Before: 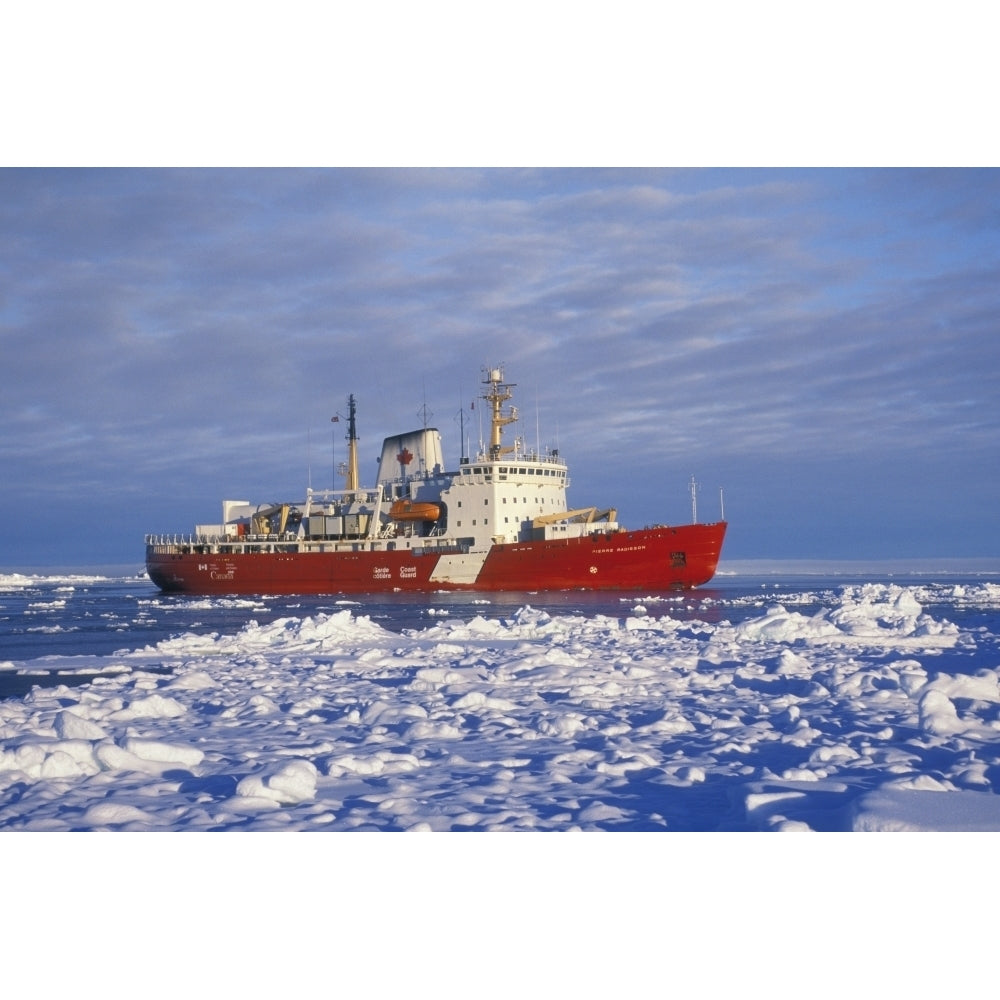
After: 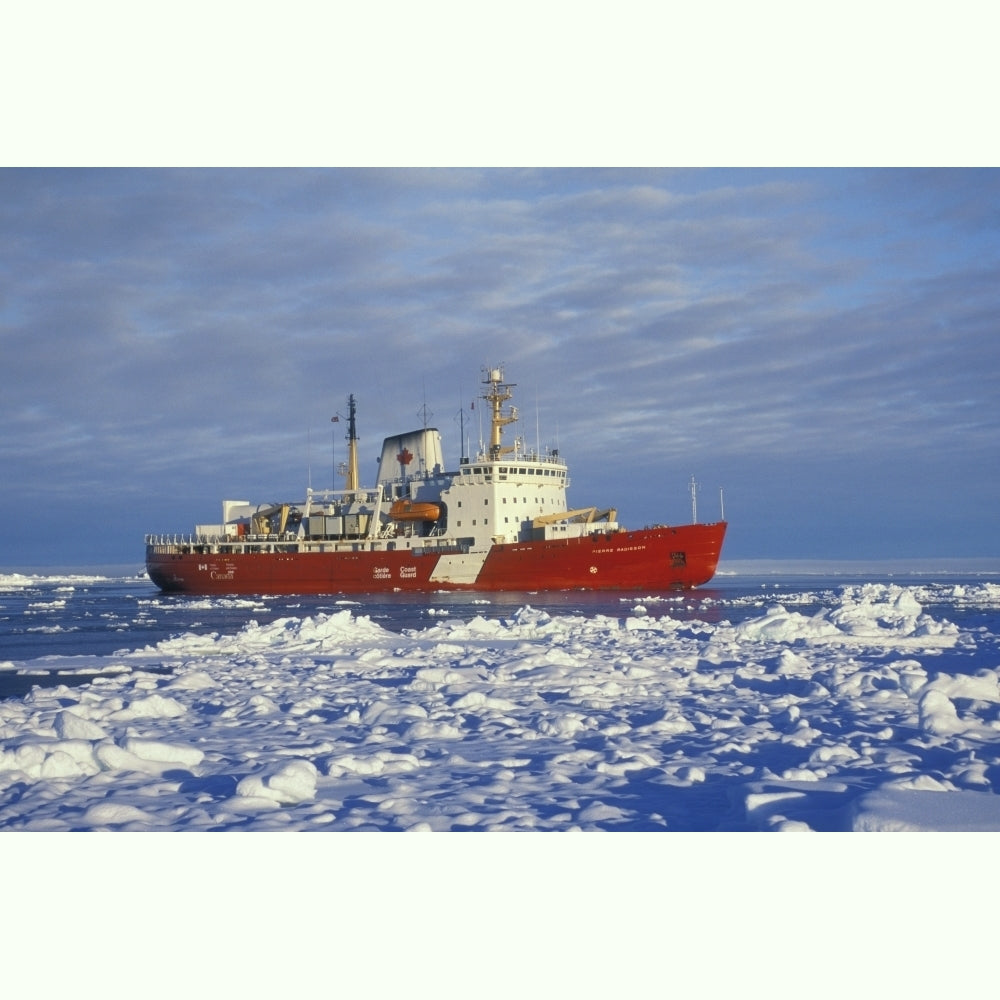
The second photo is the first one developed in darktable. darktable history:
exposure: compensate highlight preservation false
color correction: highlights a* -4.74, highlights b* 5.06, saturation 0.961
